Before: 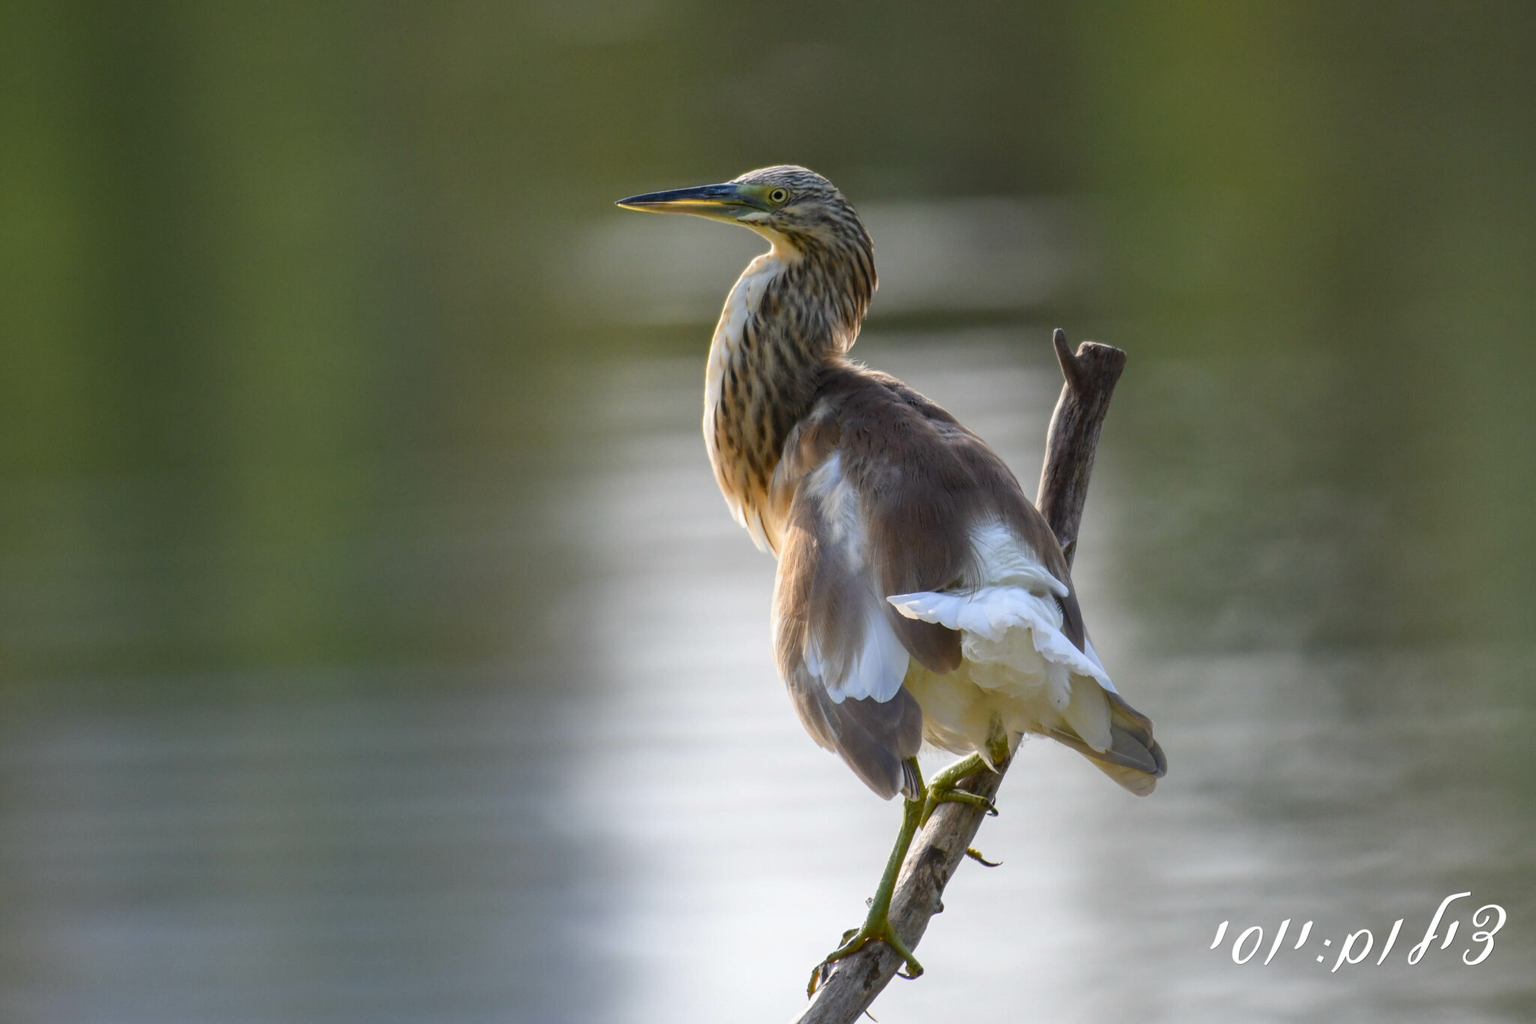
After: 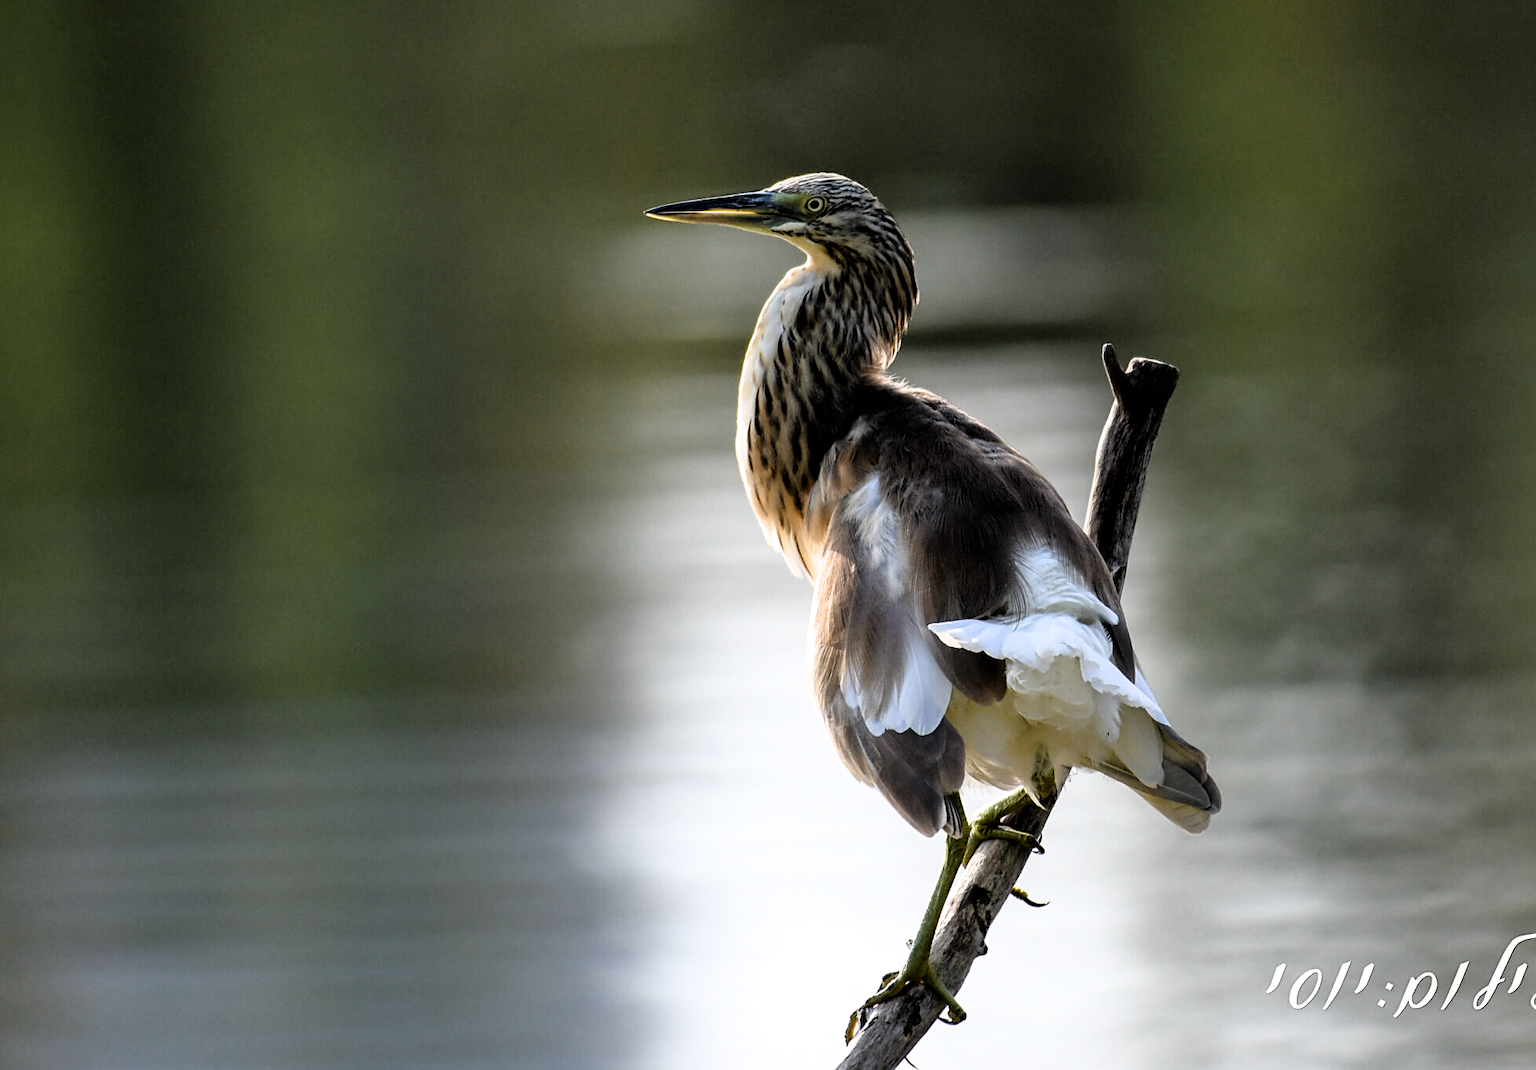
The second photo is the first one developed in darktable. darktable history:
sharpen: on, module defaults
crop: right 4.397%, bottom 0.022%
filmic rgb: black relative exposure -3.56 EV, white relative exposure 2.26 EV, hardness 3.41
